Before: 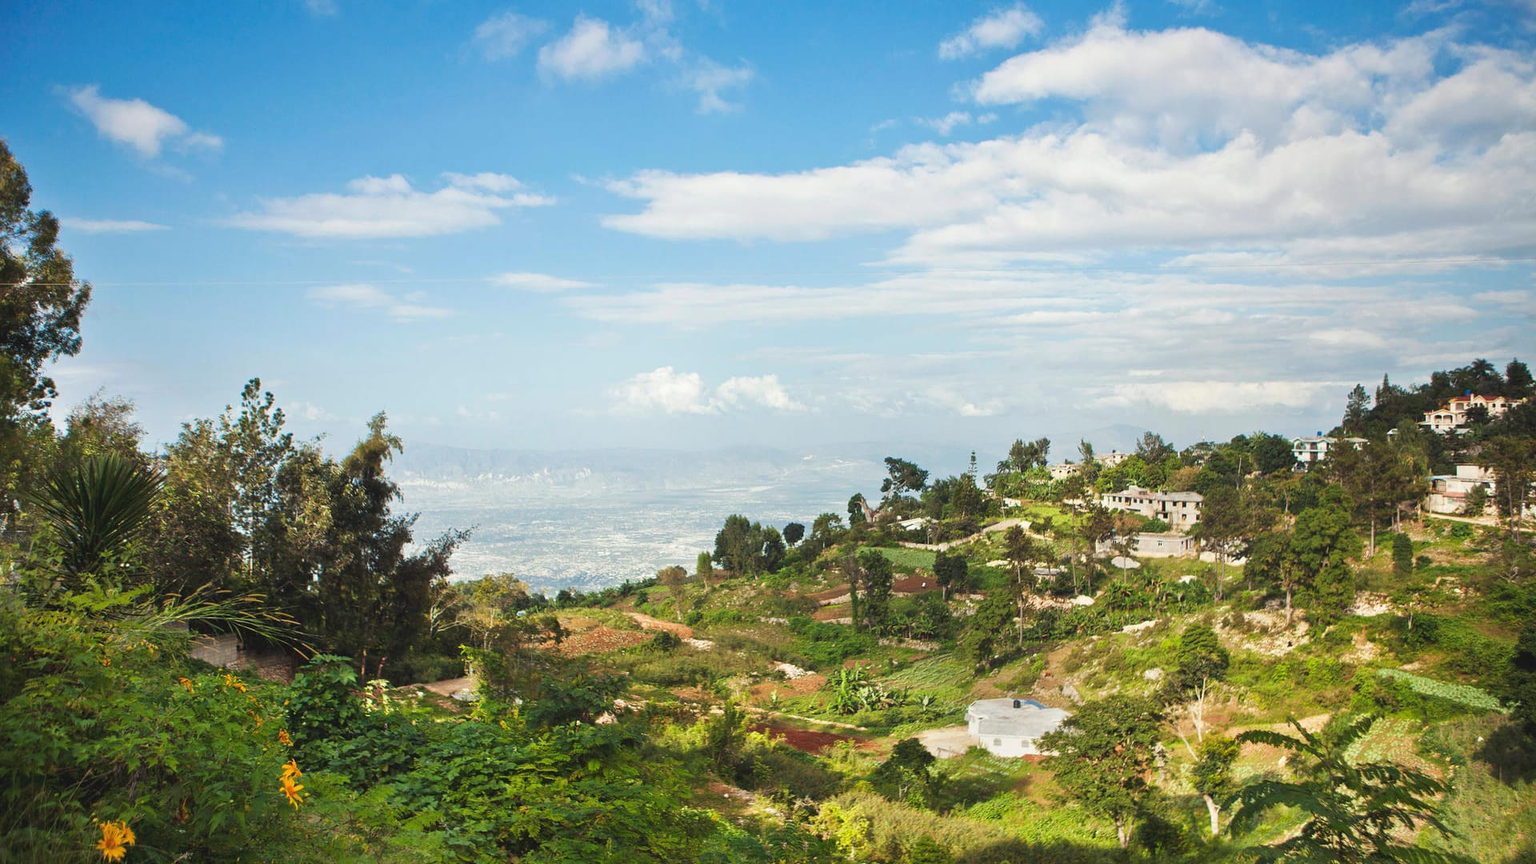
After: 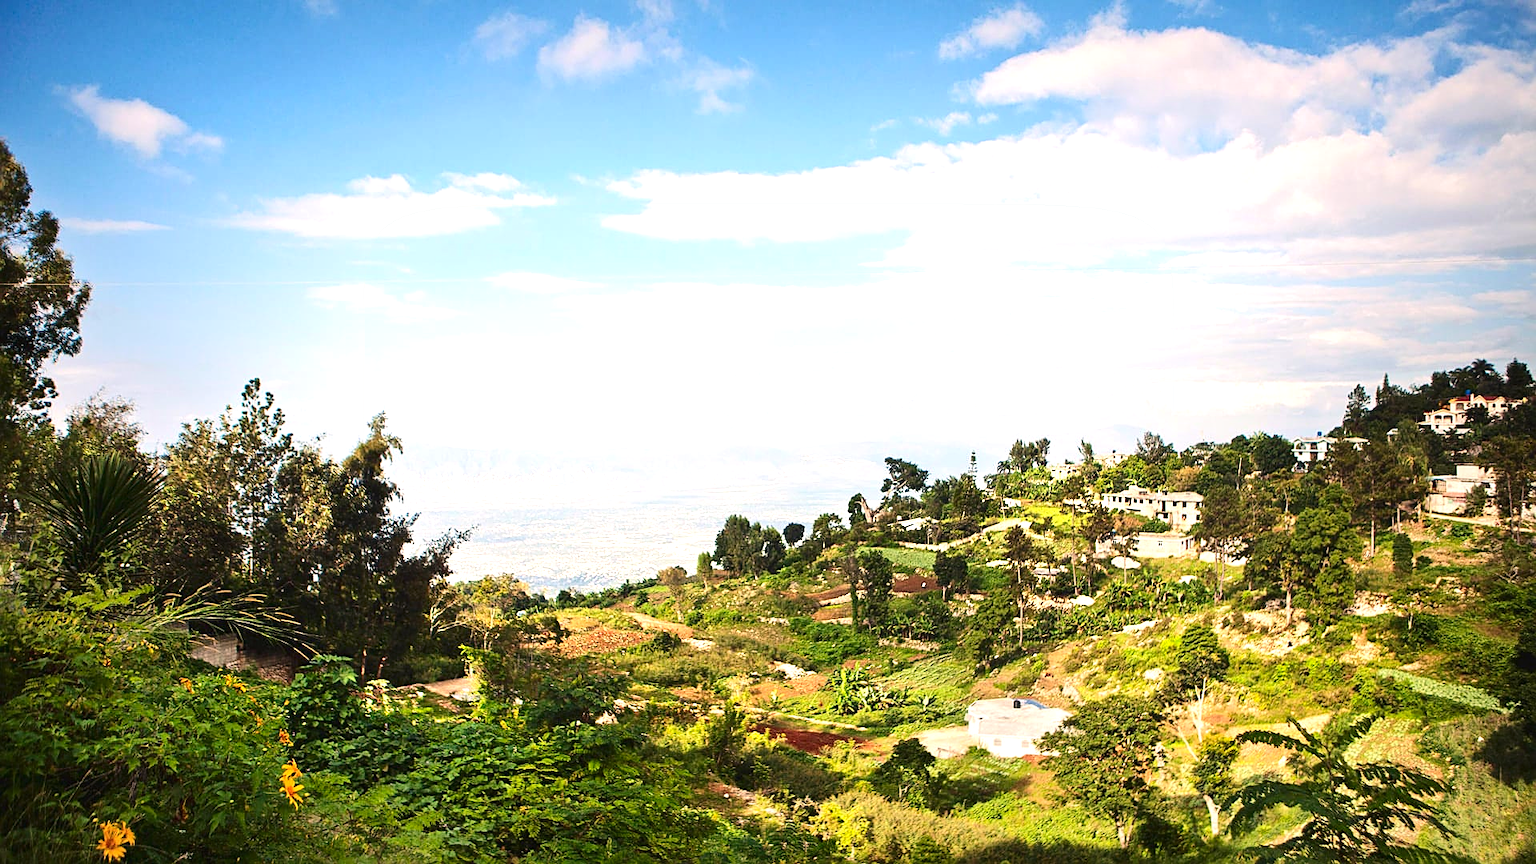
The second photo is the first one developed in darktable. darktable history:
contrast brightness saturation: contrast 0.204, brightness -0.103, saturation 0.097
sharpen: on, module defaults
exposure: exposure 0.766 EV, compensate highlight preservation false
color correction: highlights a* 7.41, highlights b* 4.39
vignetting: fall-off start 52.6%, brightness -0.298, saturation -0.048, automatic ratio true, width/height ratio 1.313, shape 0.222, unbound false
